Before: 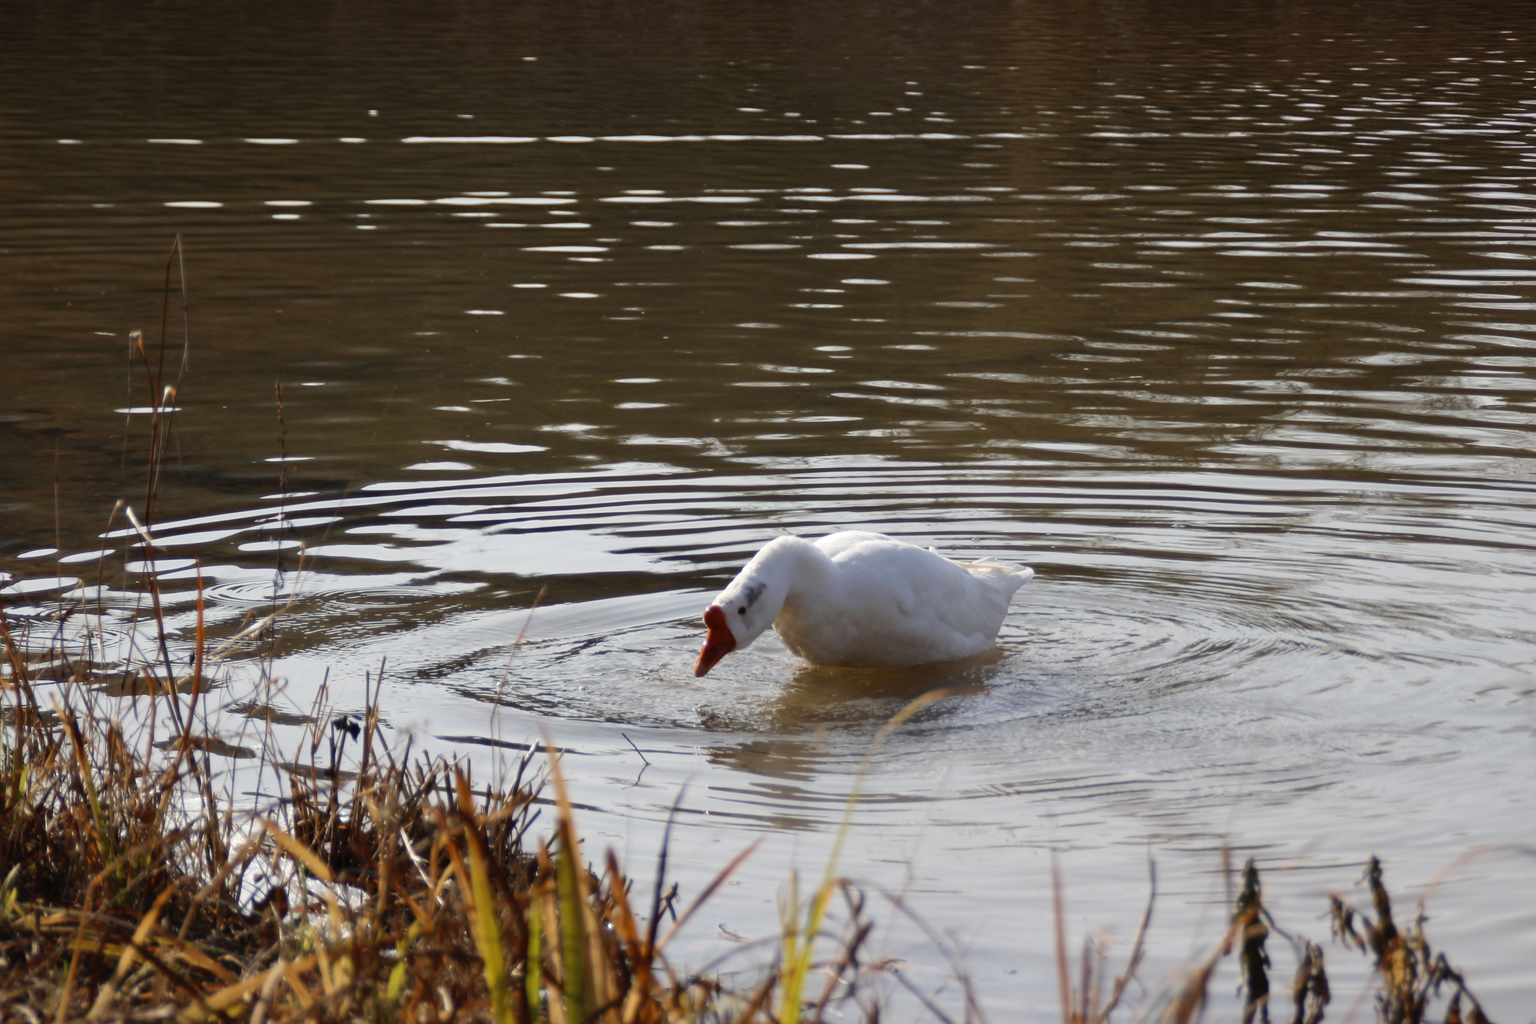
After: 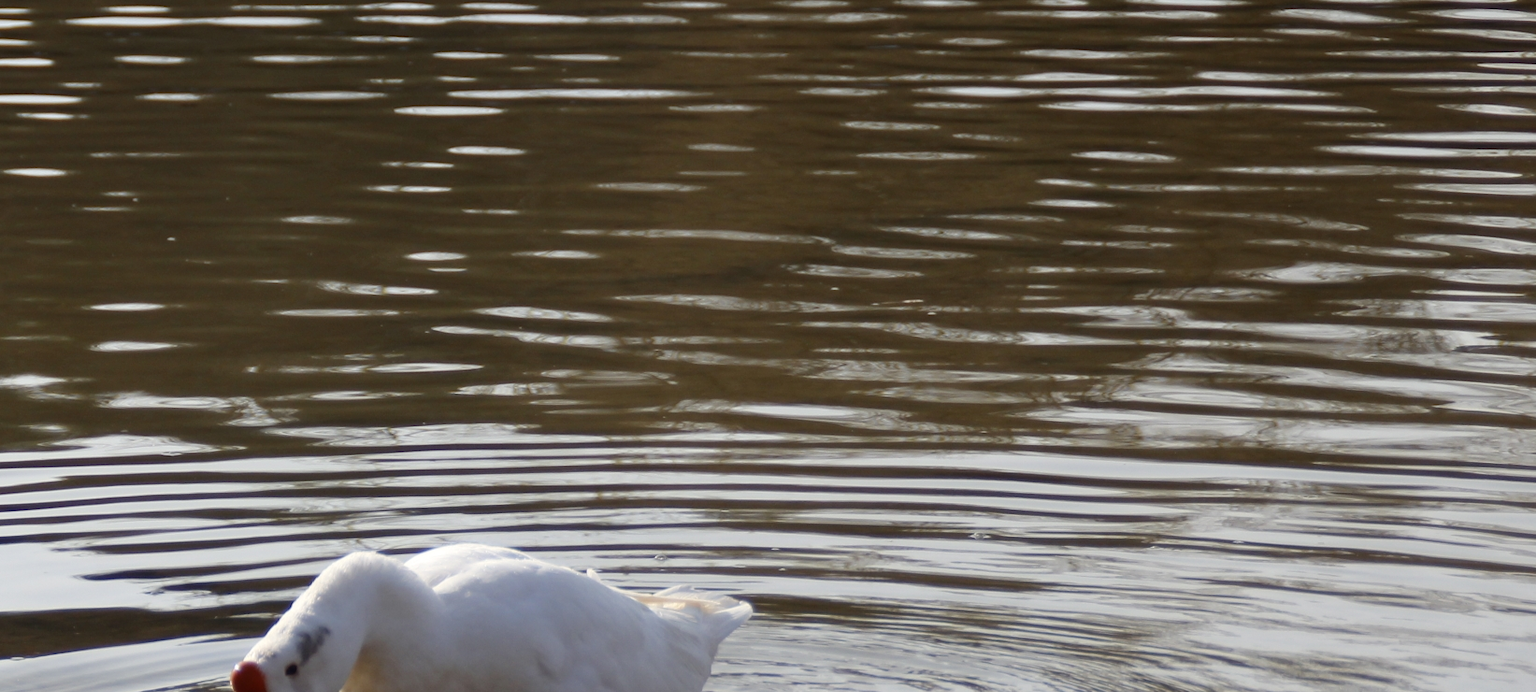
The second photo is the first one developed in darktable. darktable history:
crop: left 36.28%, top 18.182%, right 0.32%, bottom 38.929%
